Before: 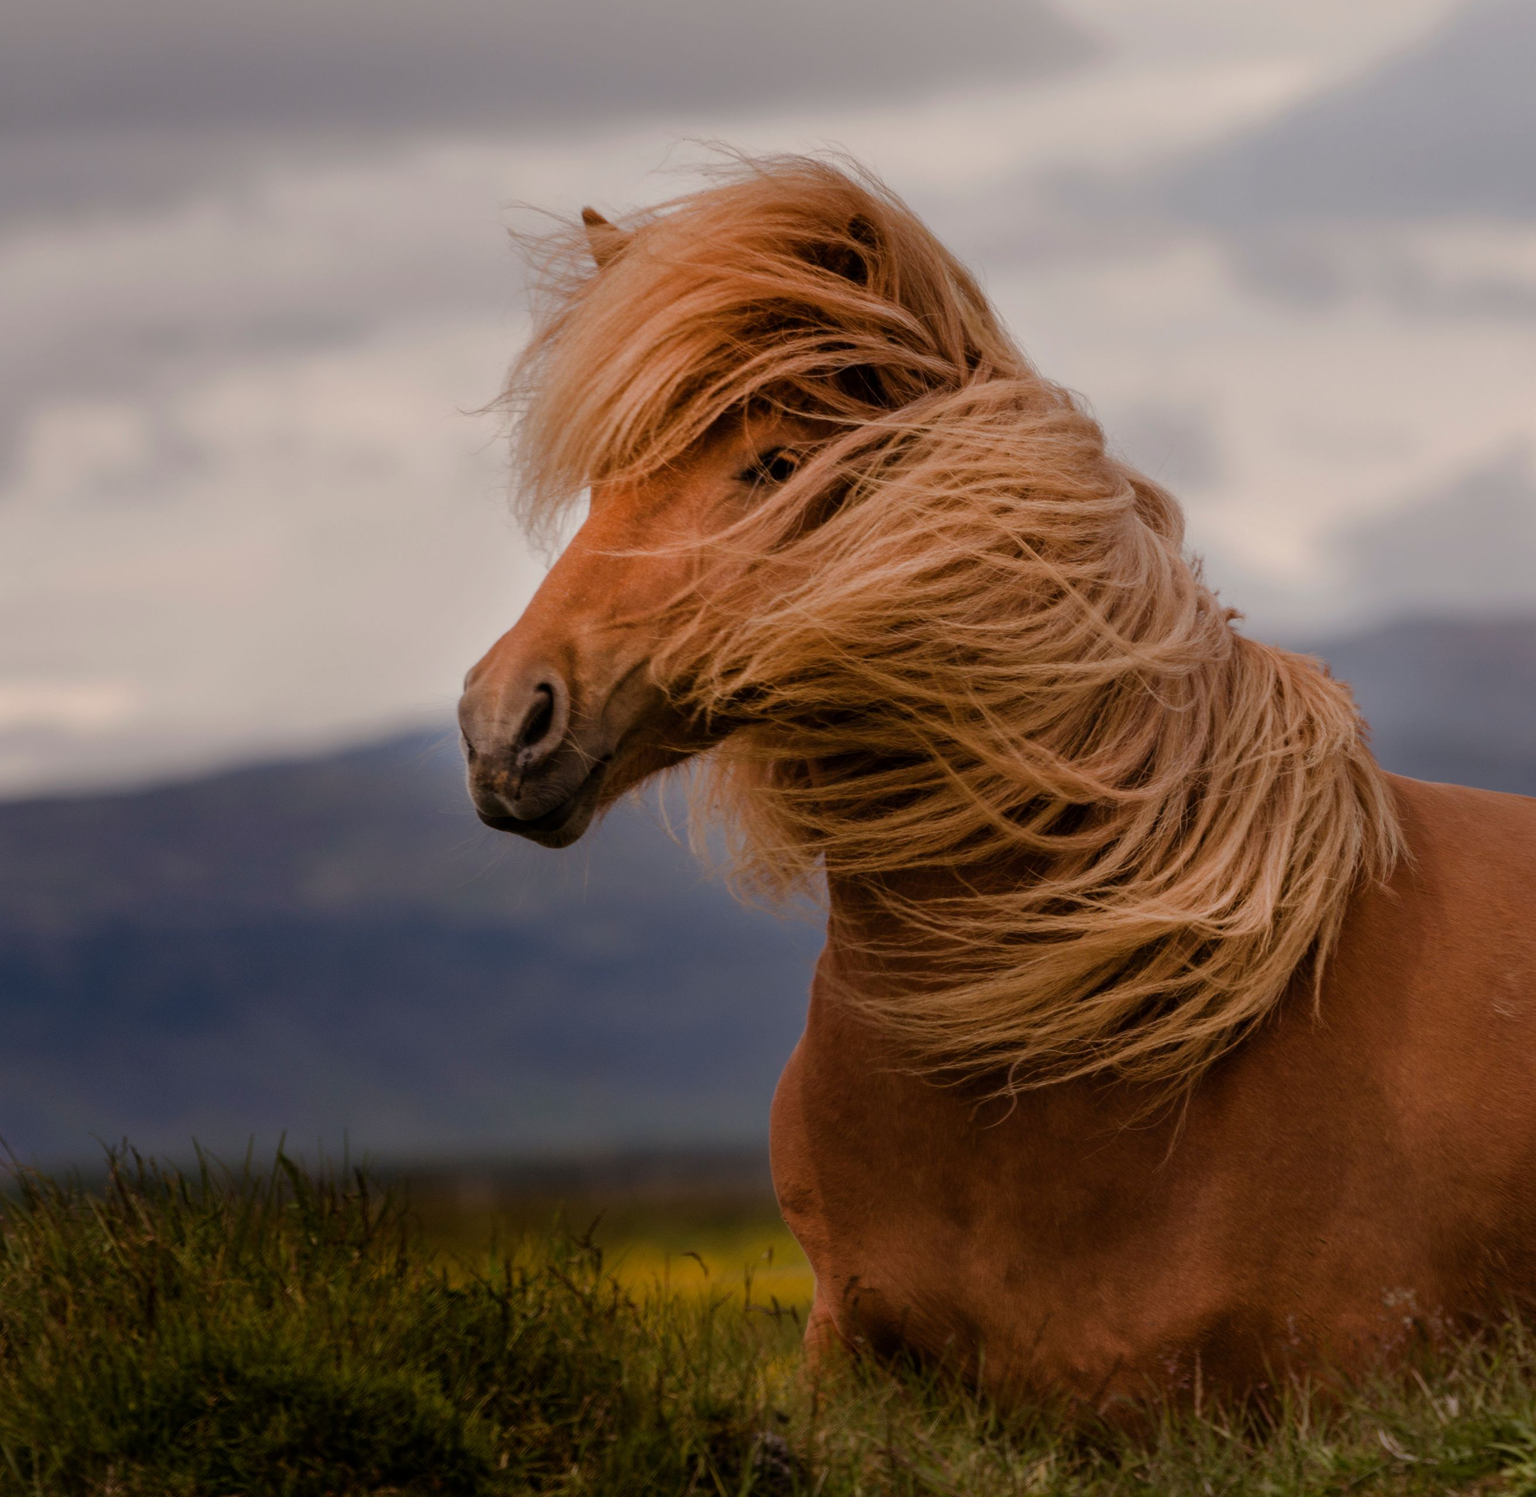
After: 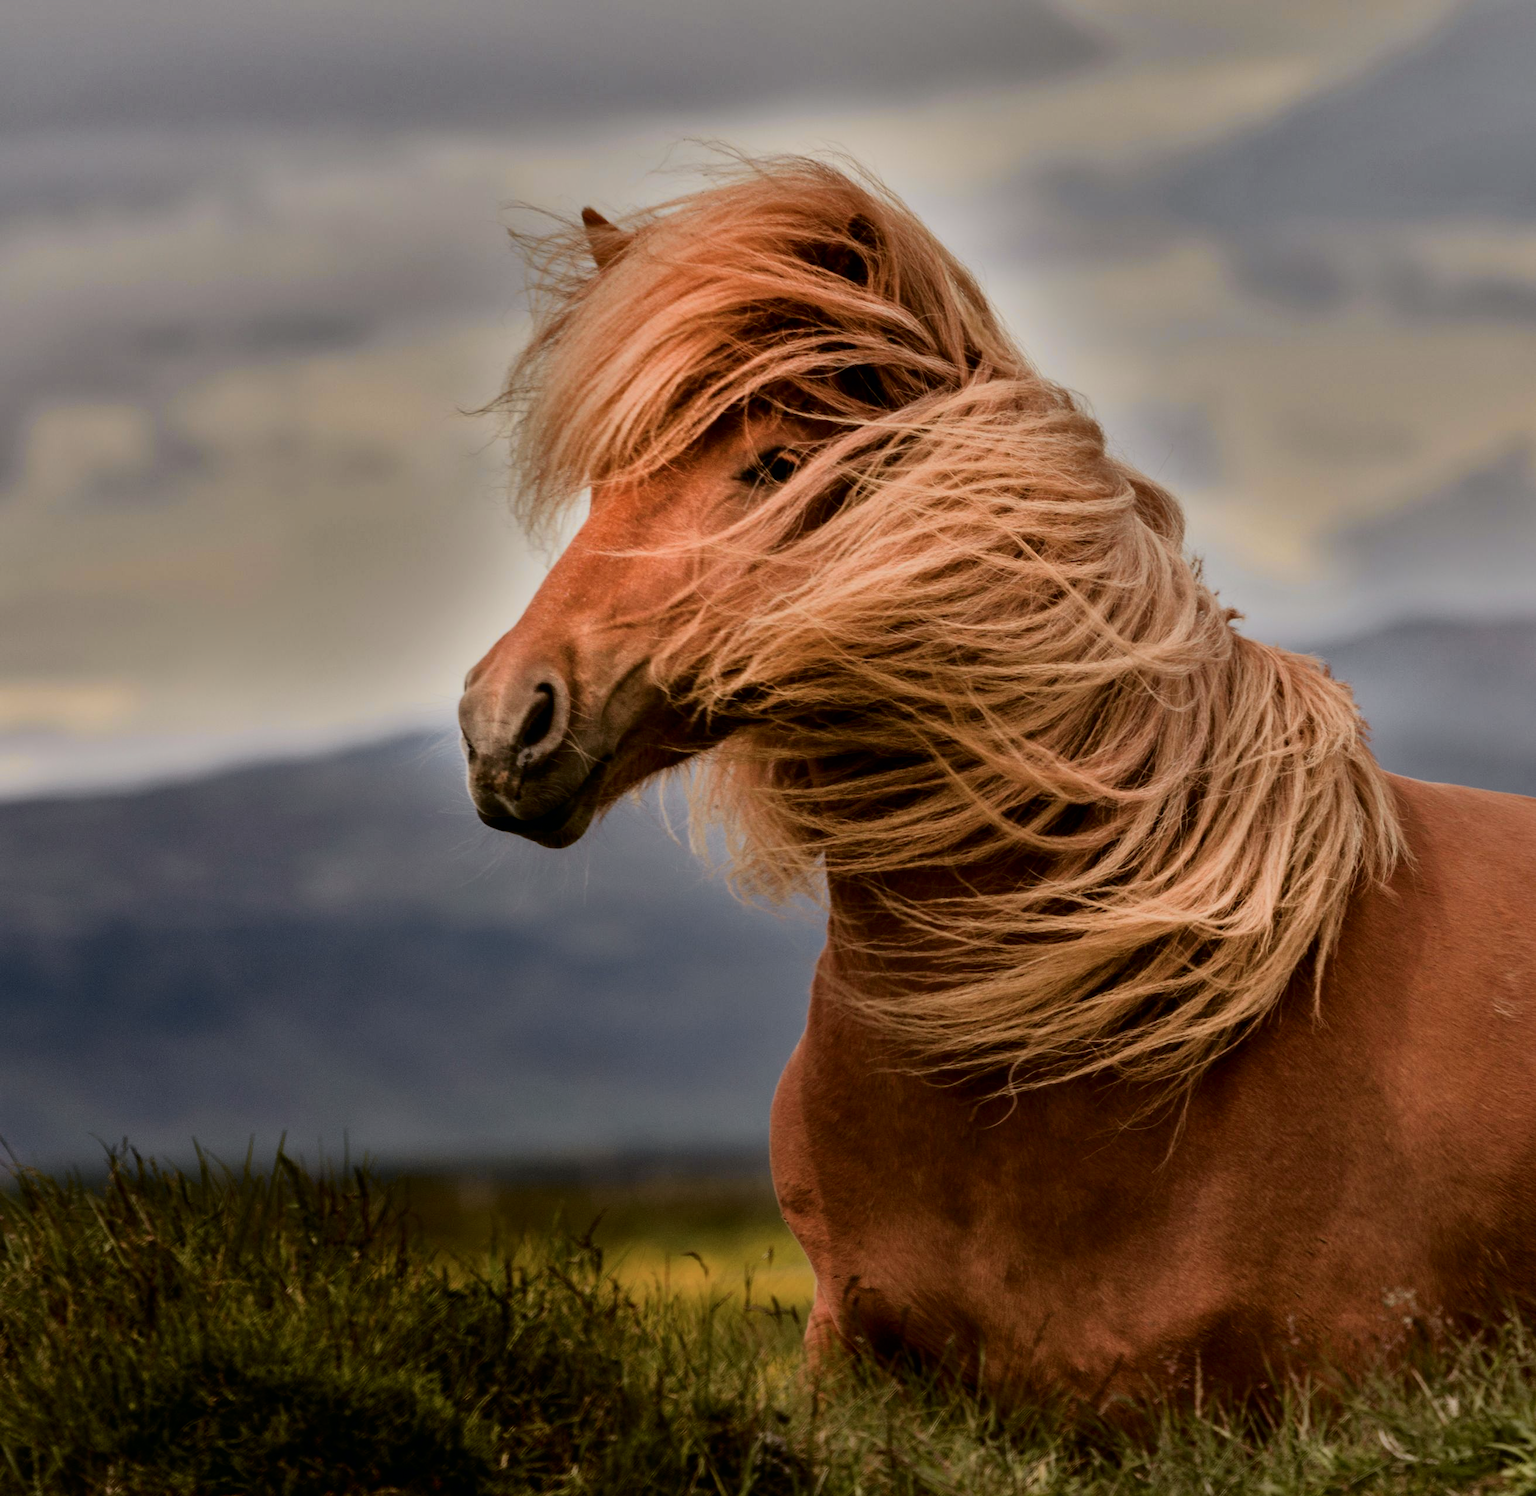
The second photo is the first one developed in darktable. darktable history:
tone curve: curves: ch0 [(0, 0) (0.037, 0.011) (0.135, 0.093) (0.266, 0.281) (0.461, 0.555) (0.581, 0.716) (0.675, 0.793) (0.767, 0.849) (0.91, 0.924) (1, 0.979)]; ch1 [(0, 0) (0.292, 0.278) (0.419, 0.423) (0.493, 0.492) (0.506, 0.5) (0.534, 0.529) (0.562, 0.562) (0.641, 0.663) (0.754, 0.76) (1, 1)]; ch2 [(0, 0) (0.294, 0.3) (0.361, 0.372) (0.429, 0.445) (0.478, 0.486) (0.502, 0.498) (0.518, 0.522) (0.531, 0.549) (0.561, 0.579) (0.64, 0.645) (0.7, 0.7) (0.861, 0.808) (1, 0.951)], color space Lab, independent channels, preserve colors none
shadows and highlights: shadows 20.96, highlights -81.73, soften with gaussian
